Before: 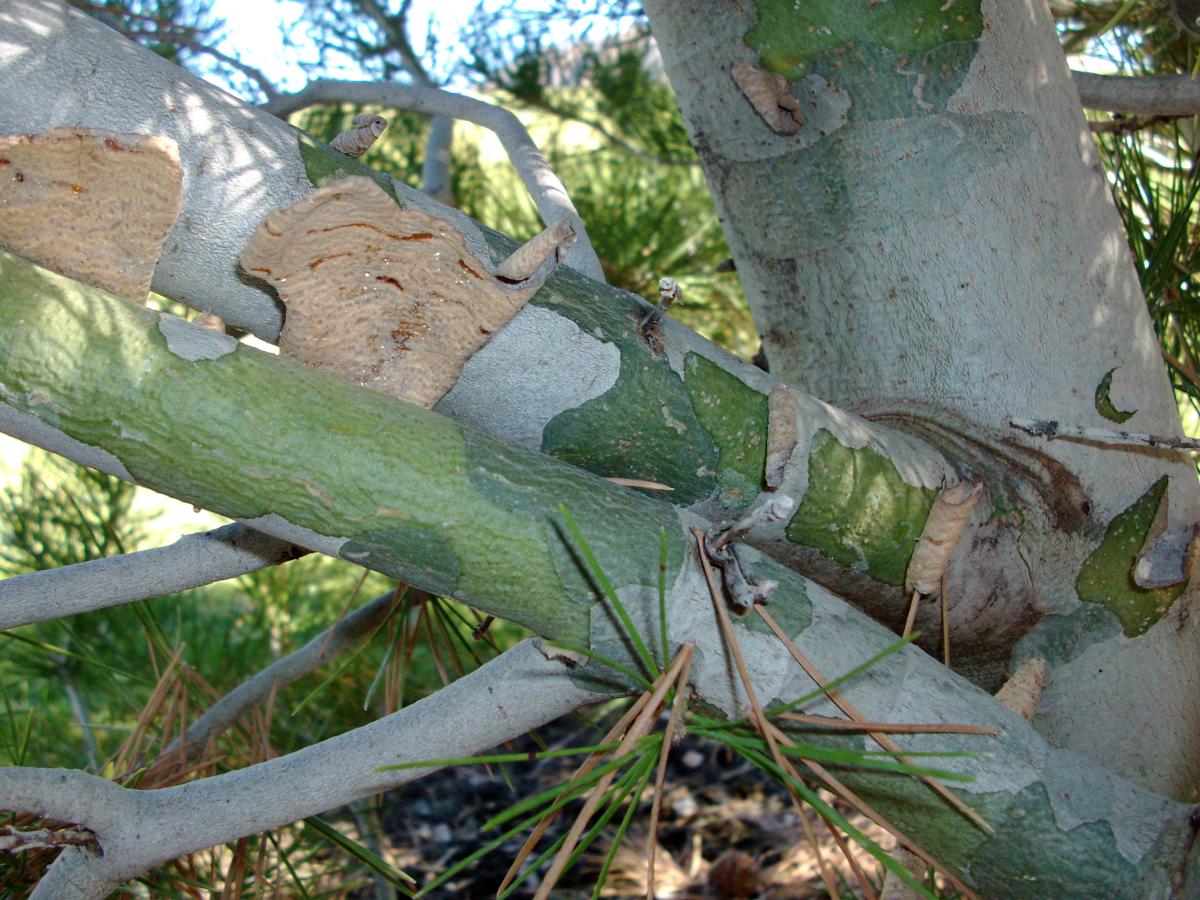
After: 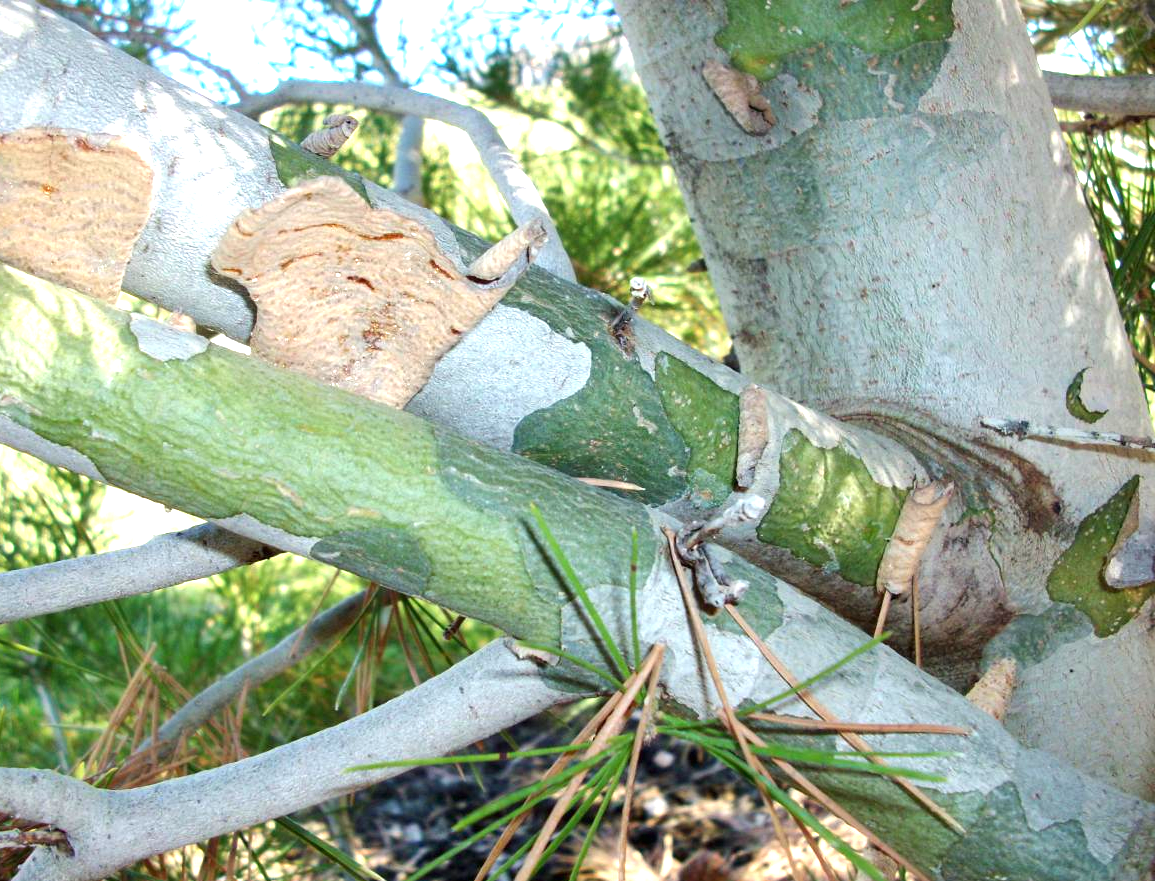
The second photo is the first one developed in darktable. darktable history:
crop and rotate: left 2.495%, right 1.228%, bottom 2.092%
exposure: black level correction 0, exposure 1.2 EV, compensate exposure bias true, compensate highlight preservation false
